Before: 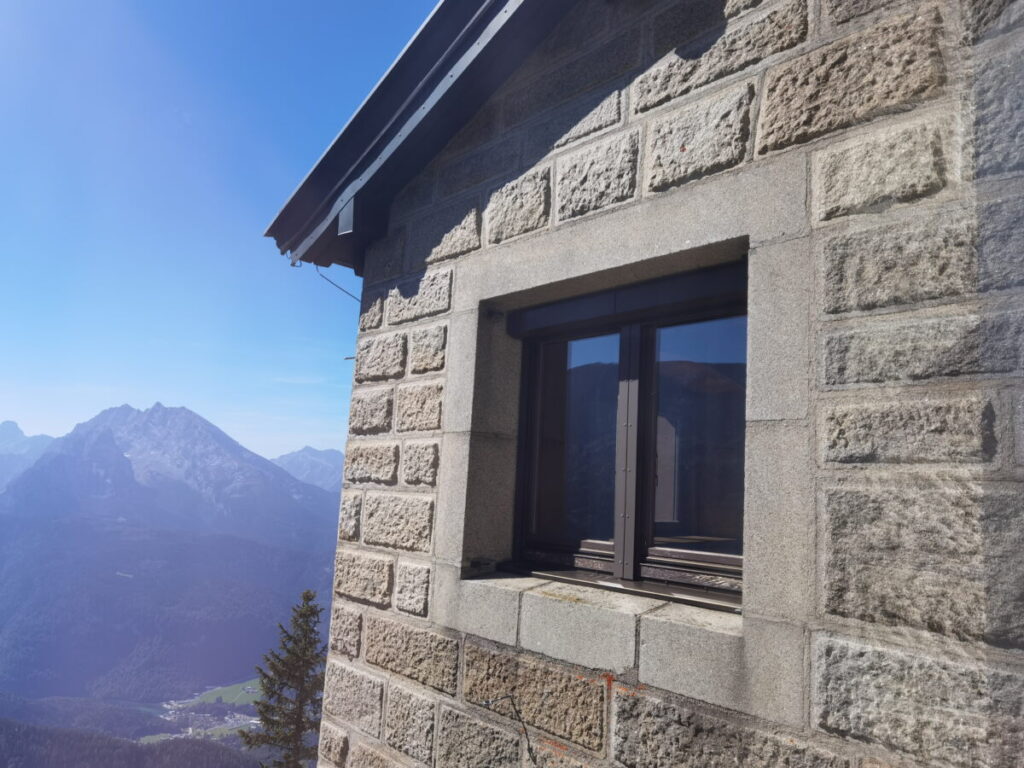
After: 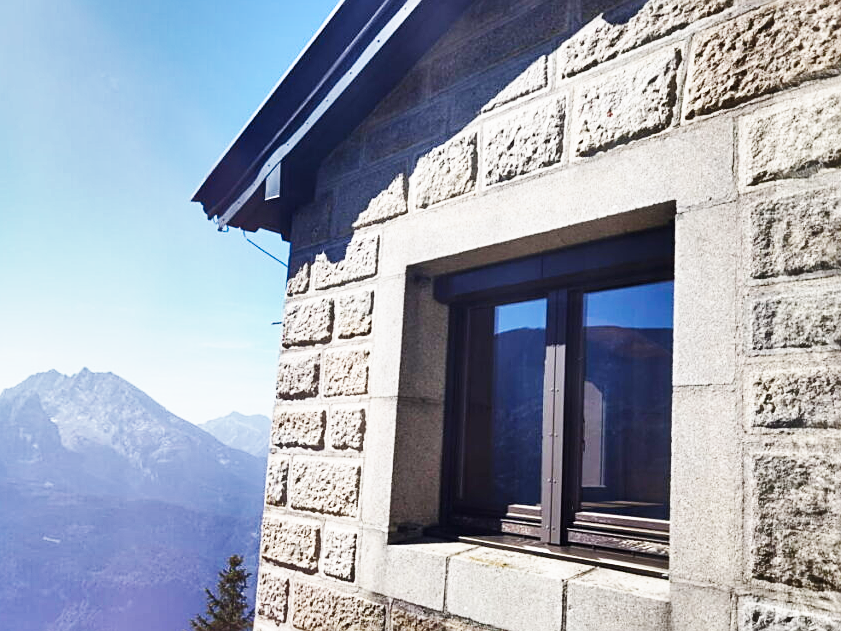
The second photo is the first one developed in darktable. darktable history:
crop and rotate: left 7.196%, top 4.574%, right 10.605%, bottom 13.178%
sharpen: on, module defaults
base curve: curves: ch0 [(0, 0) (0.007, 0.004) (0.027, 0.03) (0.046, 0.07) (0.207, 0.54) (0.442, 0.872) (0.673, 0.972) (1, 1)], preserve colors none
shadows and highlights: radius 100.41, shadows 50.55, highlights -64.36, highlights color adjustment 49.82%, soften with gaussian
